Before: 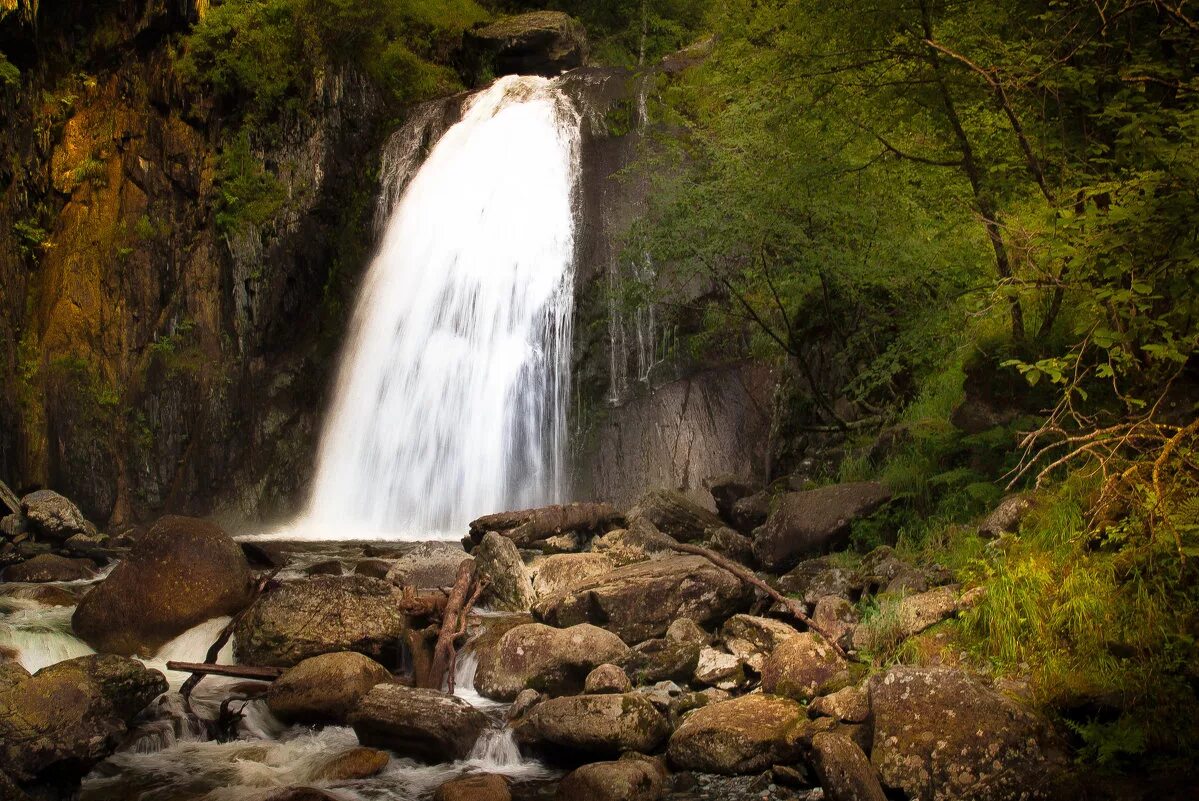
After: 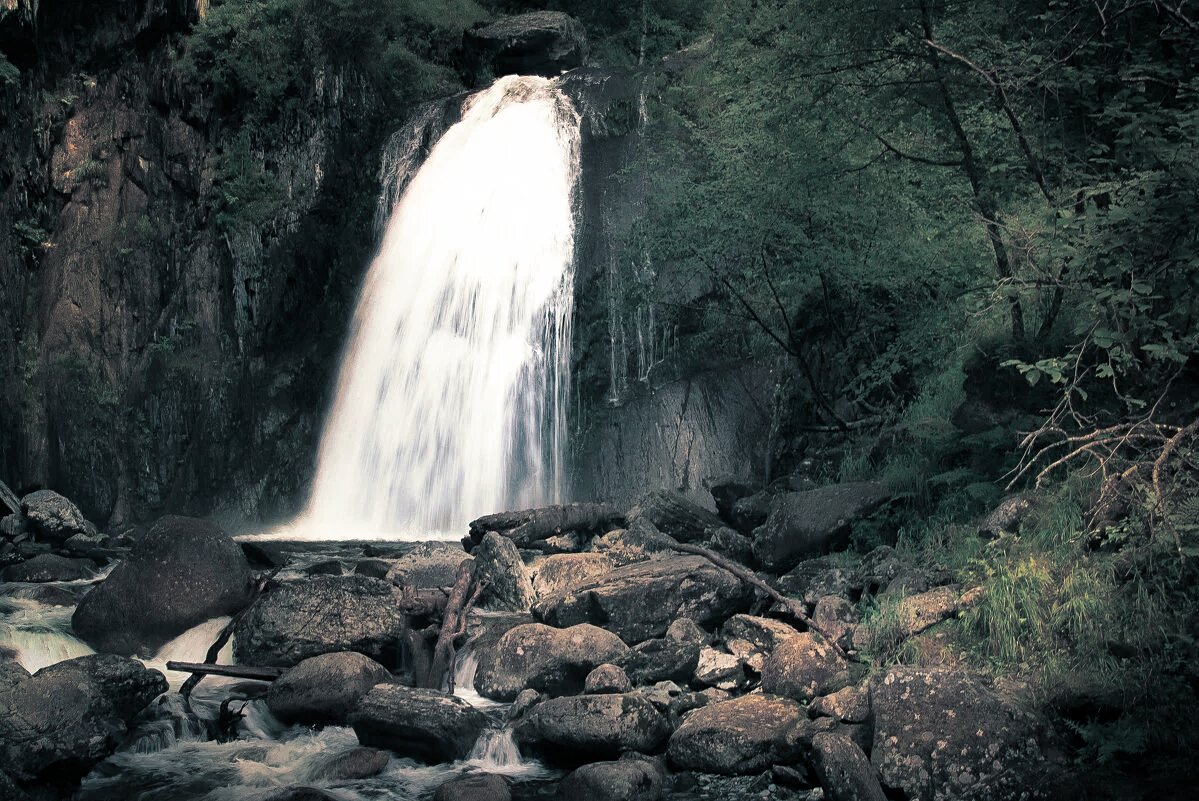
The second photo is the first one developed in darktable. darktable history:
color contrast: blue-yellow contrast 0.62
sharpen: amount 0.2
split-toning: shadows › hue 205.2°, shadows › saturation 0.43, highlights › hue 54°, highlights › saturation 0.54
